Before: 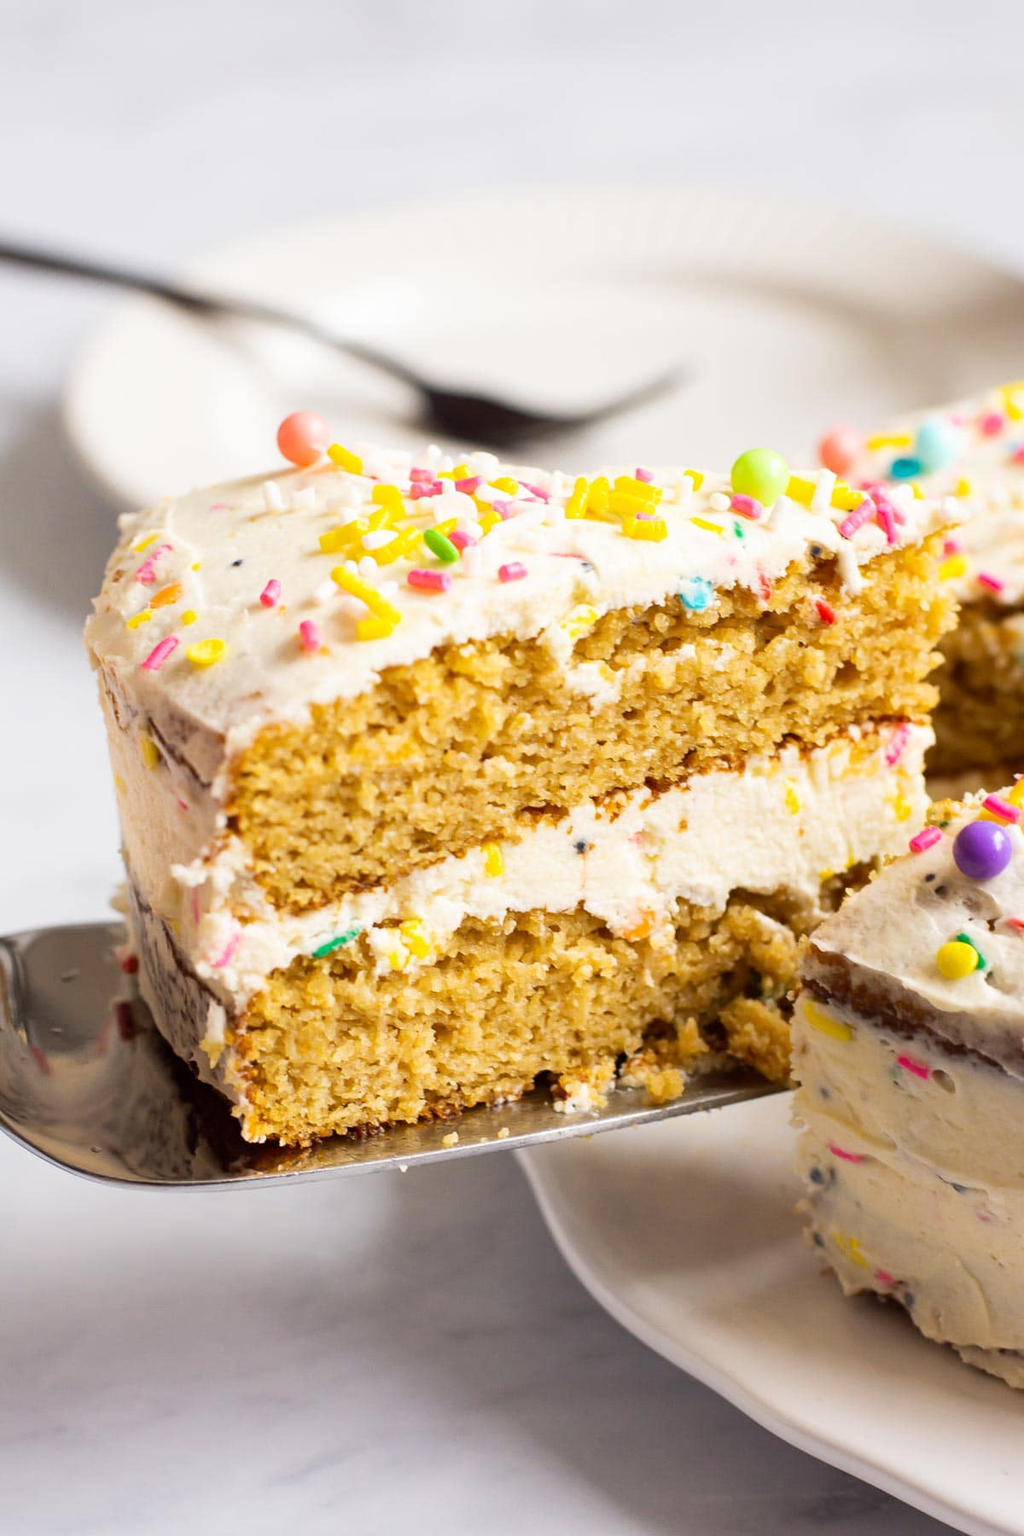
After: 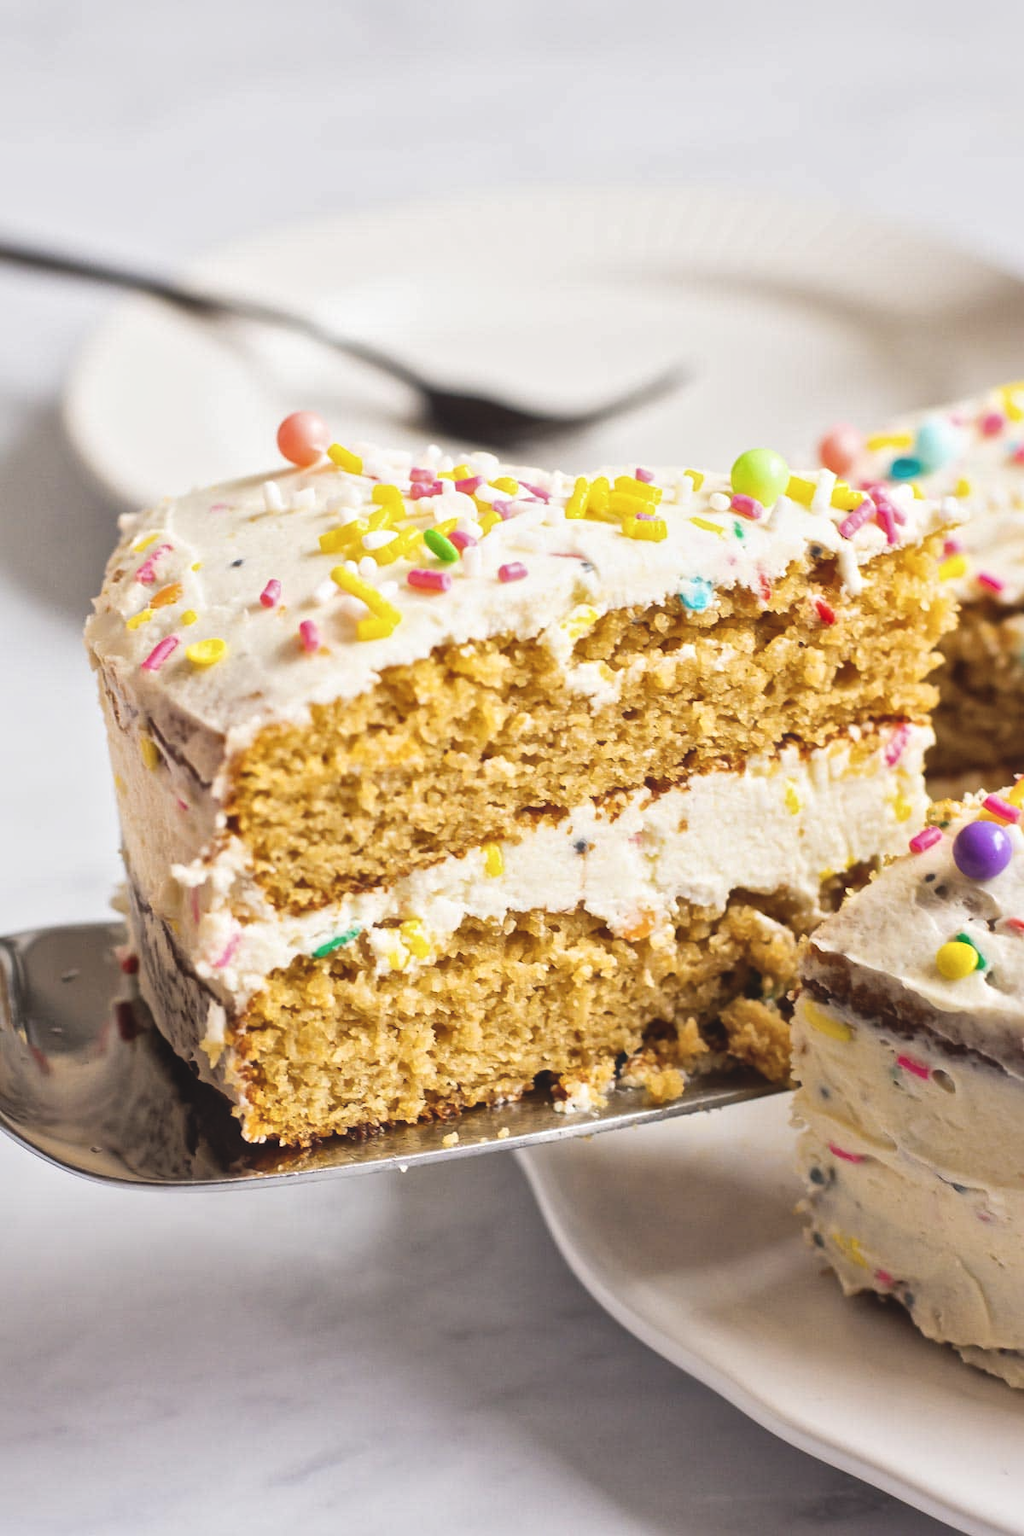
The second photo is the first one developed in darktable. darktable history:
local contrast: mode bilateral grid, contrast 20, coarseness 20, detail 150%, midtone range 0.2
haze removal: strength -0.1, adaptive false
exposure: black level correction -0.015, exposure -0.125 EV, compensate highlight preservation false
